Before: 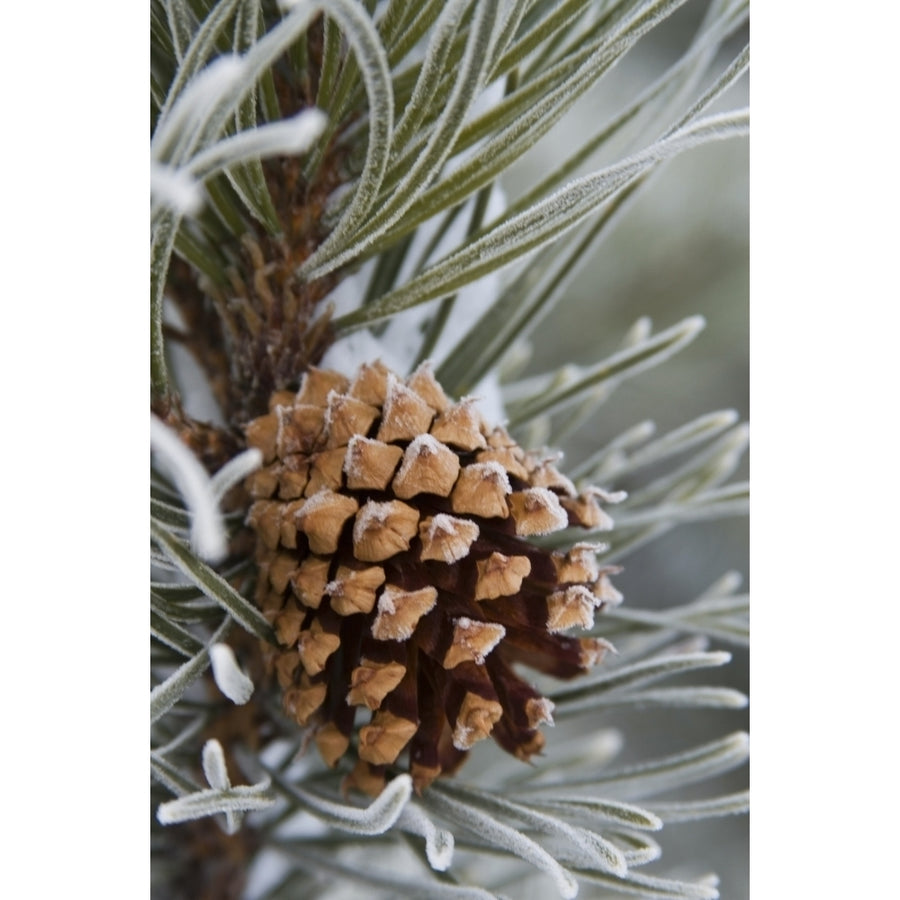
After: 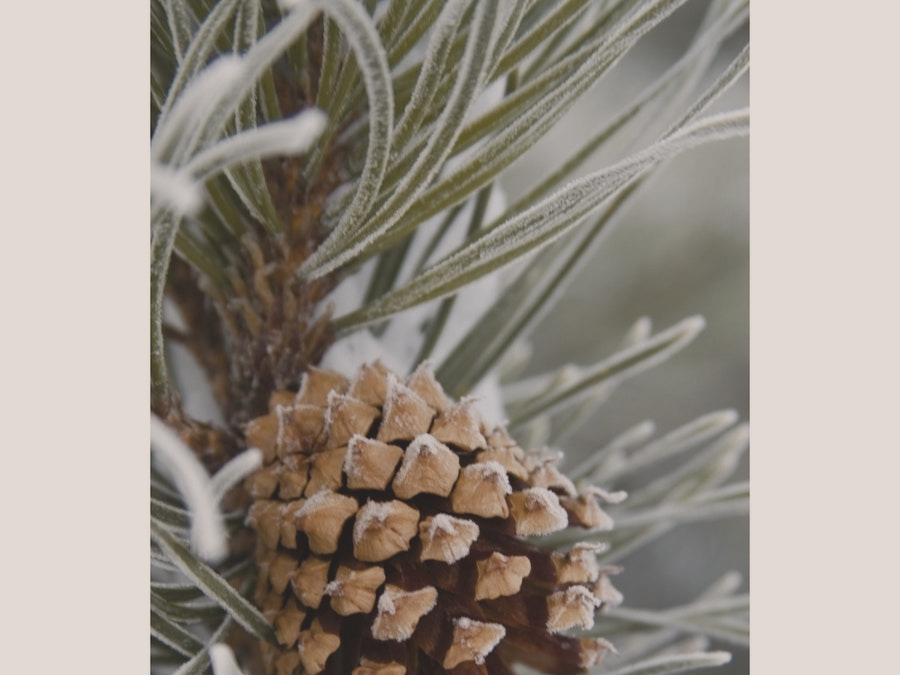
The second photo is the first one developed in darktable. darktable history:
crop: bottom 24.979%
contrast brightness saturation: contrast -0.245, saturation -0.449
color balance rgb: shadows lift › chroma 2.045%, shadows lift › hue 51.58°, highlights gain › chroma 2.89%, highlights gain › hue 61.54°, perceptual saturation grading › global saturation 20%, perceptual saturation grading › highlights -24.968%, perceptual saturation grading › shadows 24.144%
